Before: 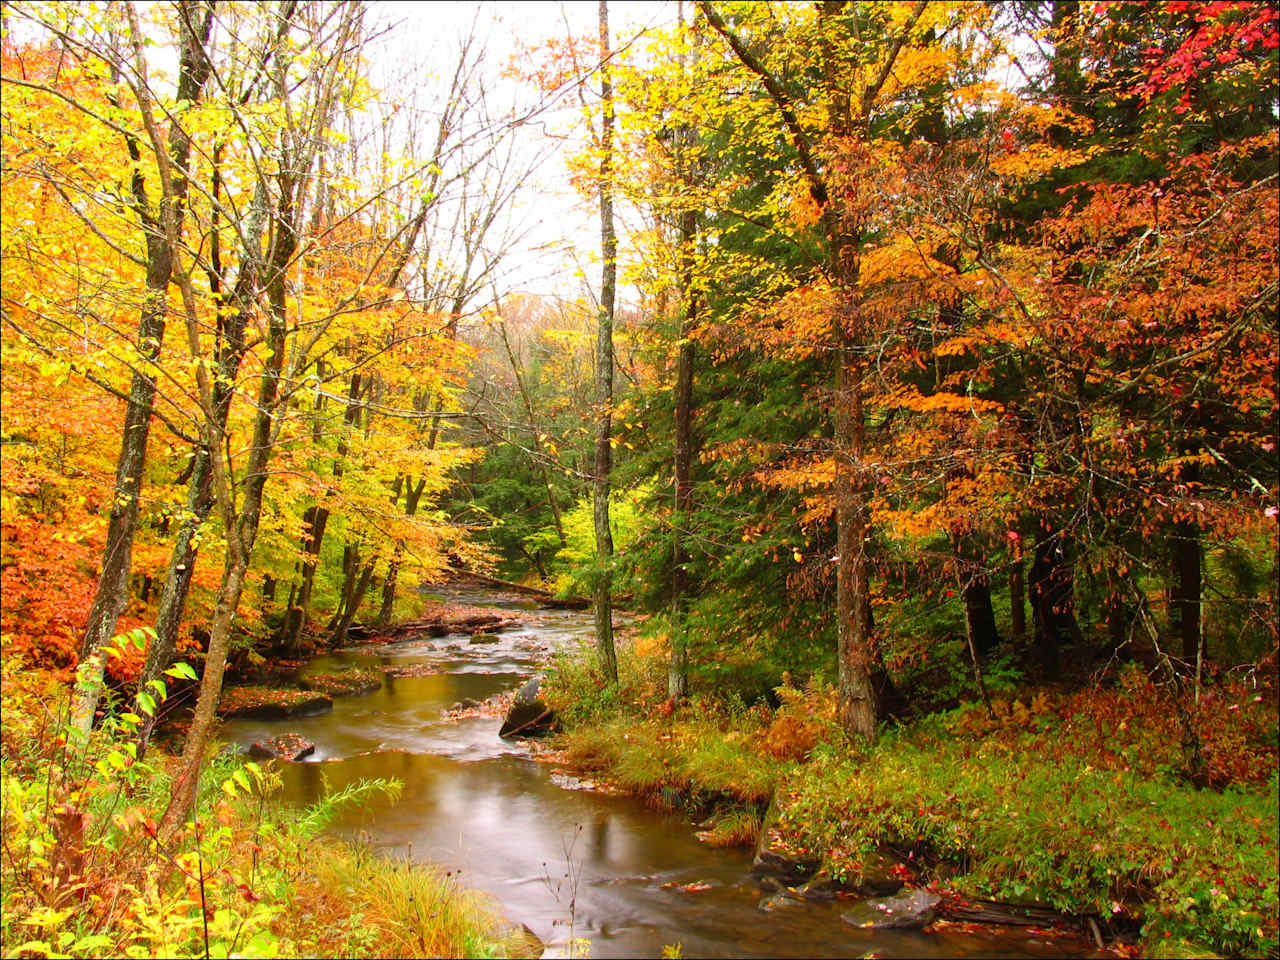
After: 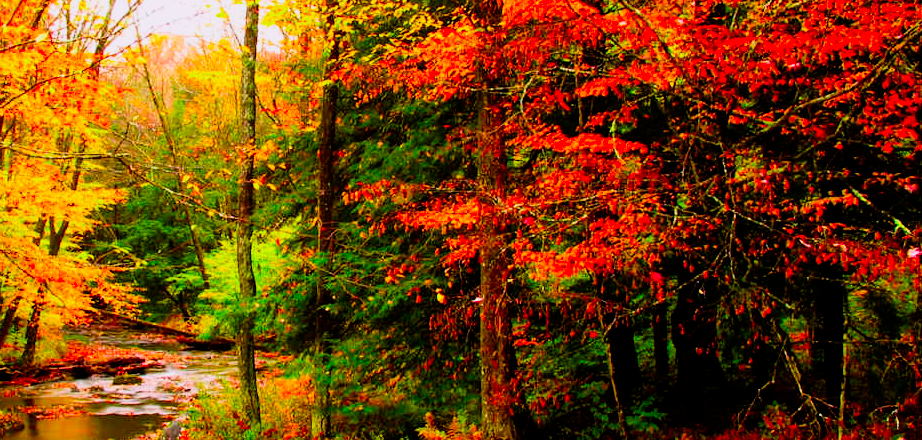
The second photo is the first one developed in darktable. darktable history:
crop and rotate: left 27.938%, top 27.046%, bottom 27.046%
color correction: highlights a* 1.59, highlights b* -1.7, saturation 2.48
filmic rgb: black relative exposure -5 EV, white relative exposure 3.5 EV, hardness 3.19, contrast 1.4, highlights saturation mix -50%
